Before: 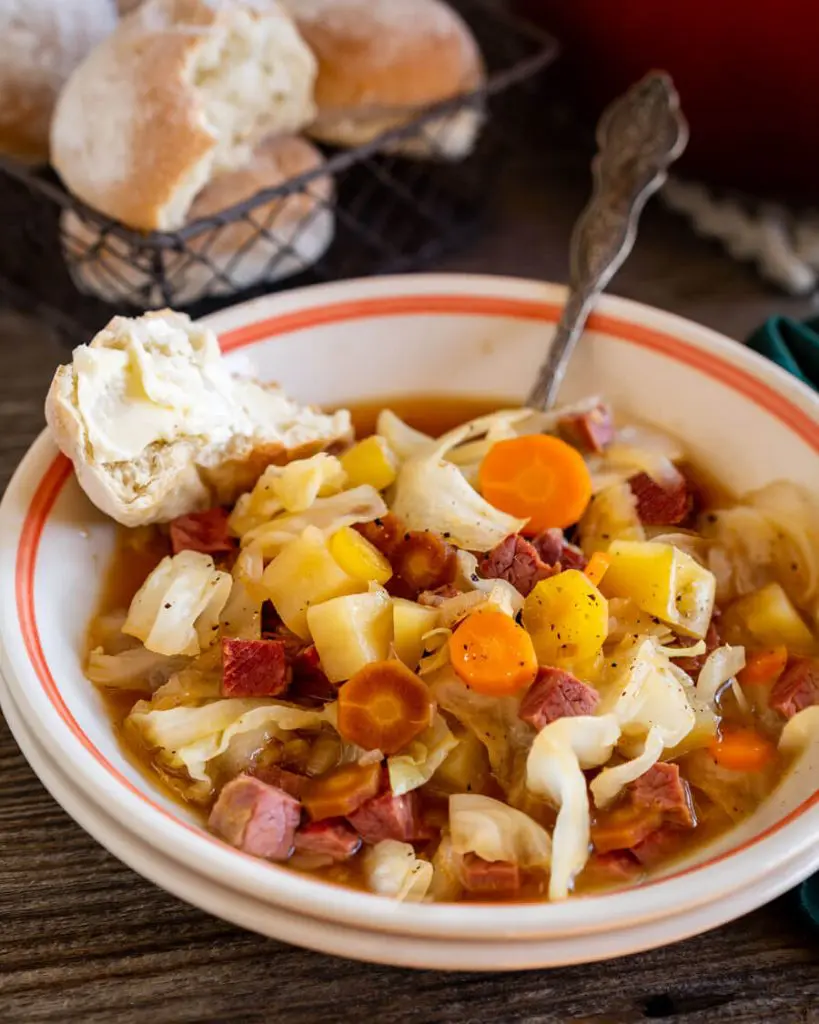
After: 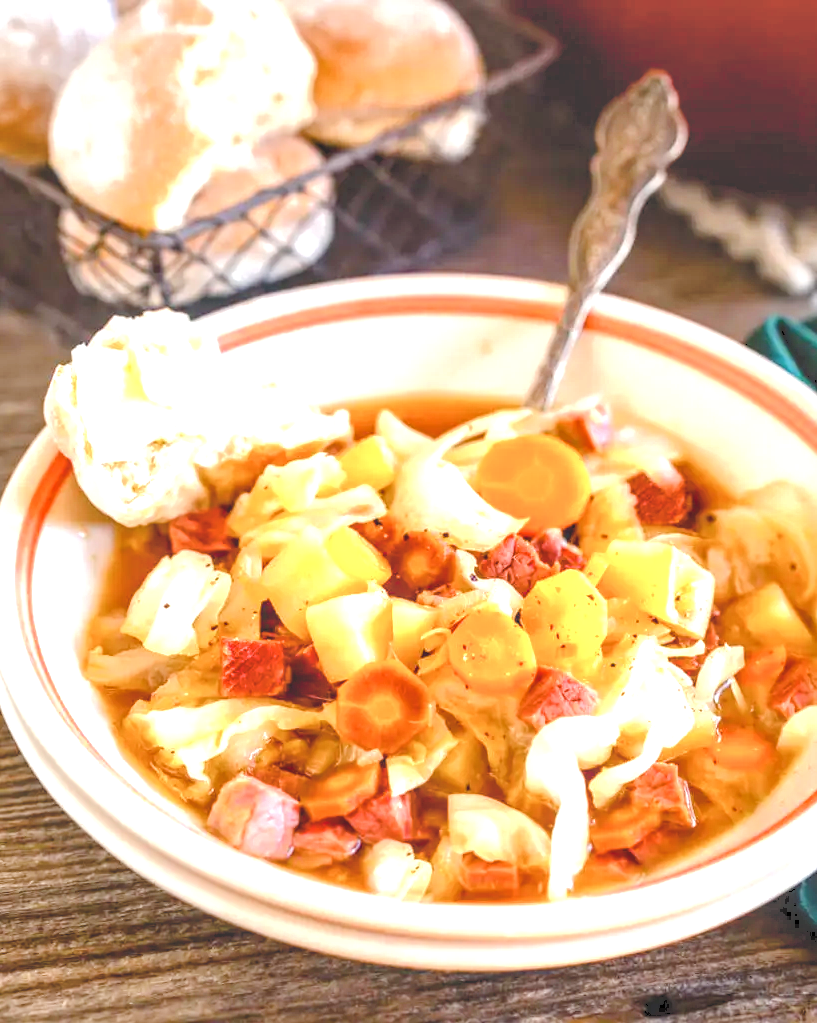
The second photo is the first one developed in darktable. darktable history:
local contrast: highlights 29%, detail 150%
tone curve: curves: ch0 [(0, 0) (0.003, 0.275) (0.011, 0.288) (0.025, 0.309) (0.044, 0.326) (0.069, 0.346) (0.1, 0.37) (0.136, 0.396) (0.177, 0.432) (0.224, 0.473) (0.277, 0.516) (0.335, 0.566) (0.399, 0.611) (0.468, 0.661) (0.543, 0.711) (0.623, 0.761) (0.709, 0.817) (0.801, 0.867) (0.898, 0.911) (1, 1)], color space Lab, independent channels, preserve colors none
tone equalizer: -8 EV -0.39 EV, -7 EV -0.397 EV, -6 EV -0.315 EV, -5 EV -0.236 EV, -3 EV 0.208 EV, -2 EV 0.313 EV, -1 EV 0.385 EV, +0 EV 0.393 EV, smoothing diameter 24.84%, edges refinement/feathering 6.96, preserve details guided filter
crop and rotate: left 0.19%, bottom 0.012%
exposure: exposure 0.81 EV, compensate exposure bias true, compensate highlight preservation false
color balance rgb: perceptual saturation grading › global saturation 20%, perceptual saturation grading › highlights -25.346%, perceptual saturation grading › shadows 49.796%, global vibrance -22.751%
